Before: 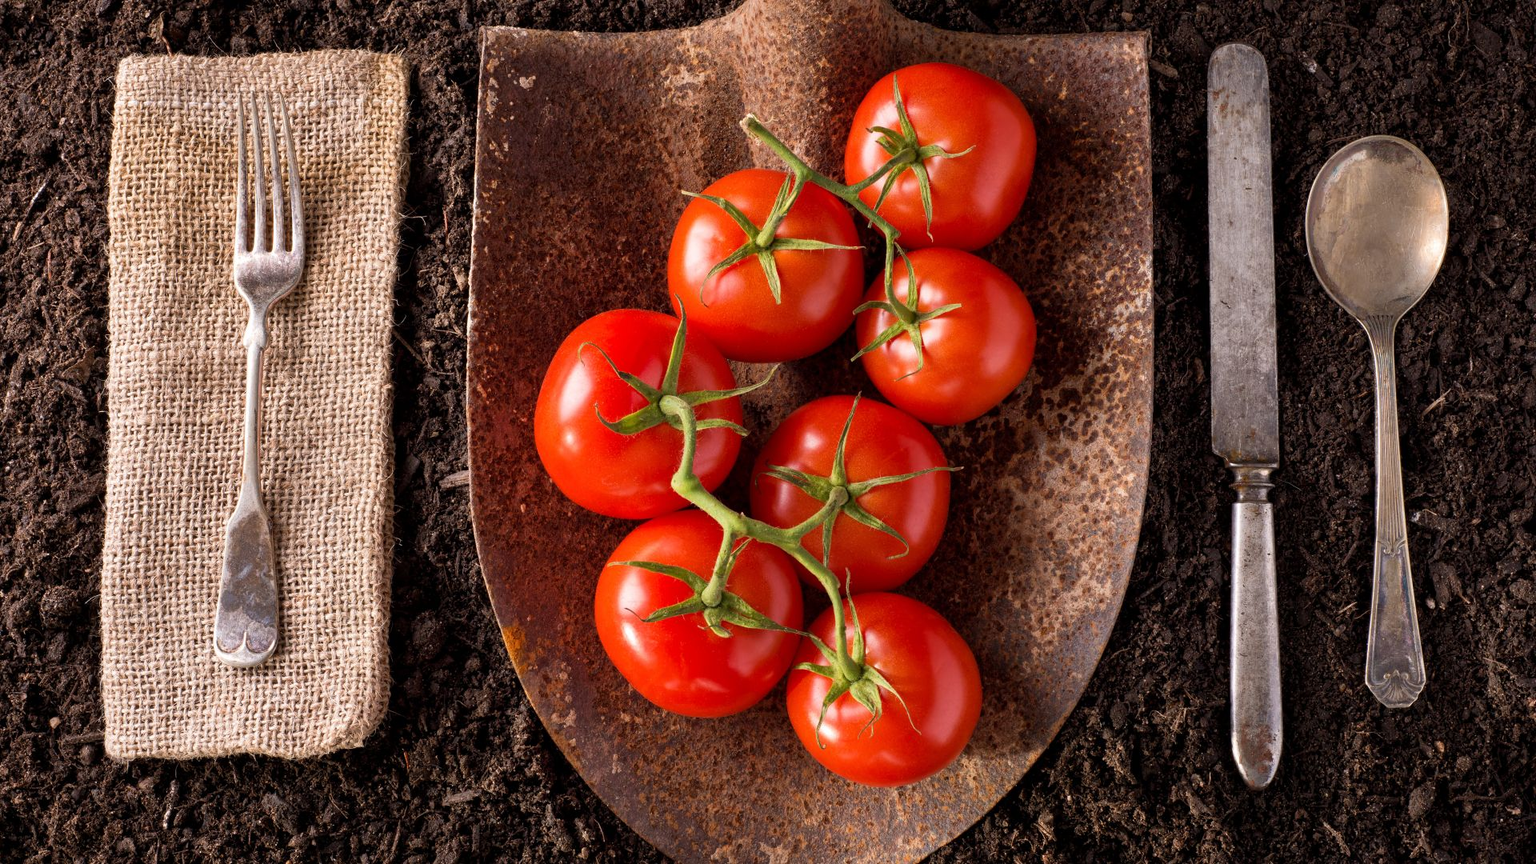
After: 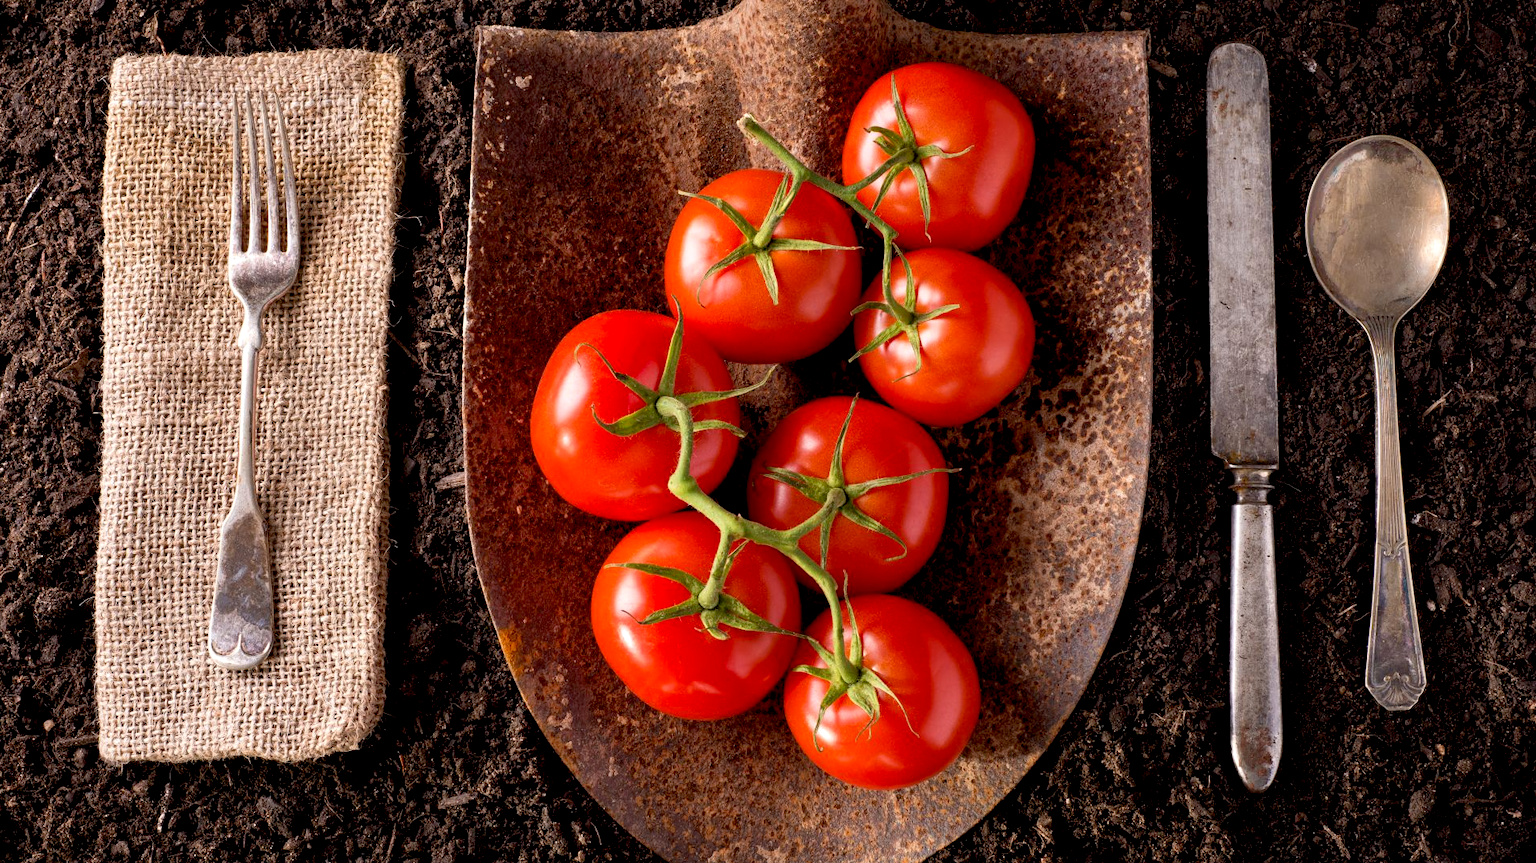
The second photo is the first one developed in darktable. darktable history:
exposure: black level correction 0.009, exposure 0.11 EV, compensate highlight preservation false
crop and rotate: left 0.453%, top 0.184%, bottom 0.307%
